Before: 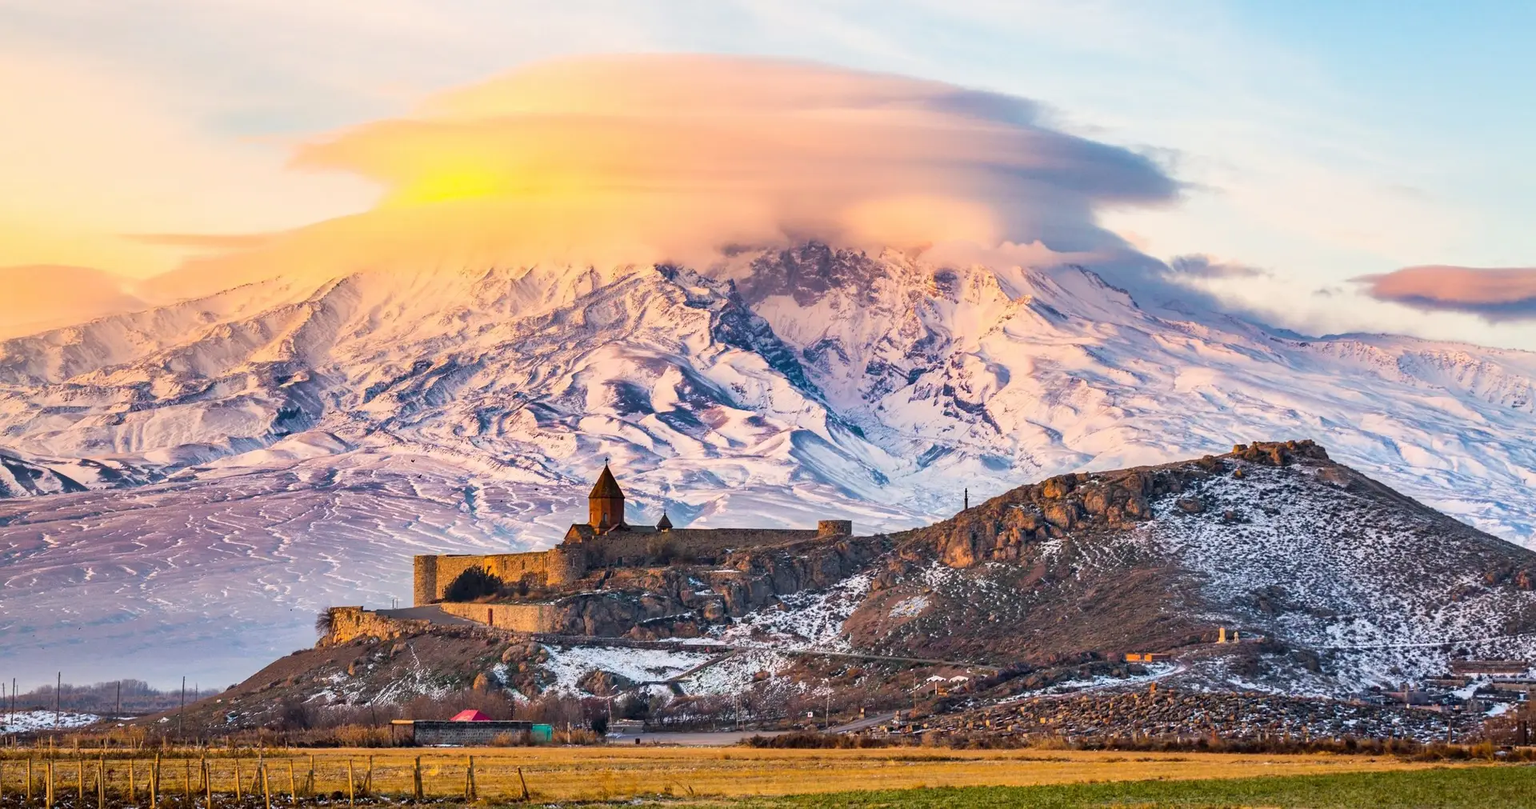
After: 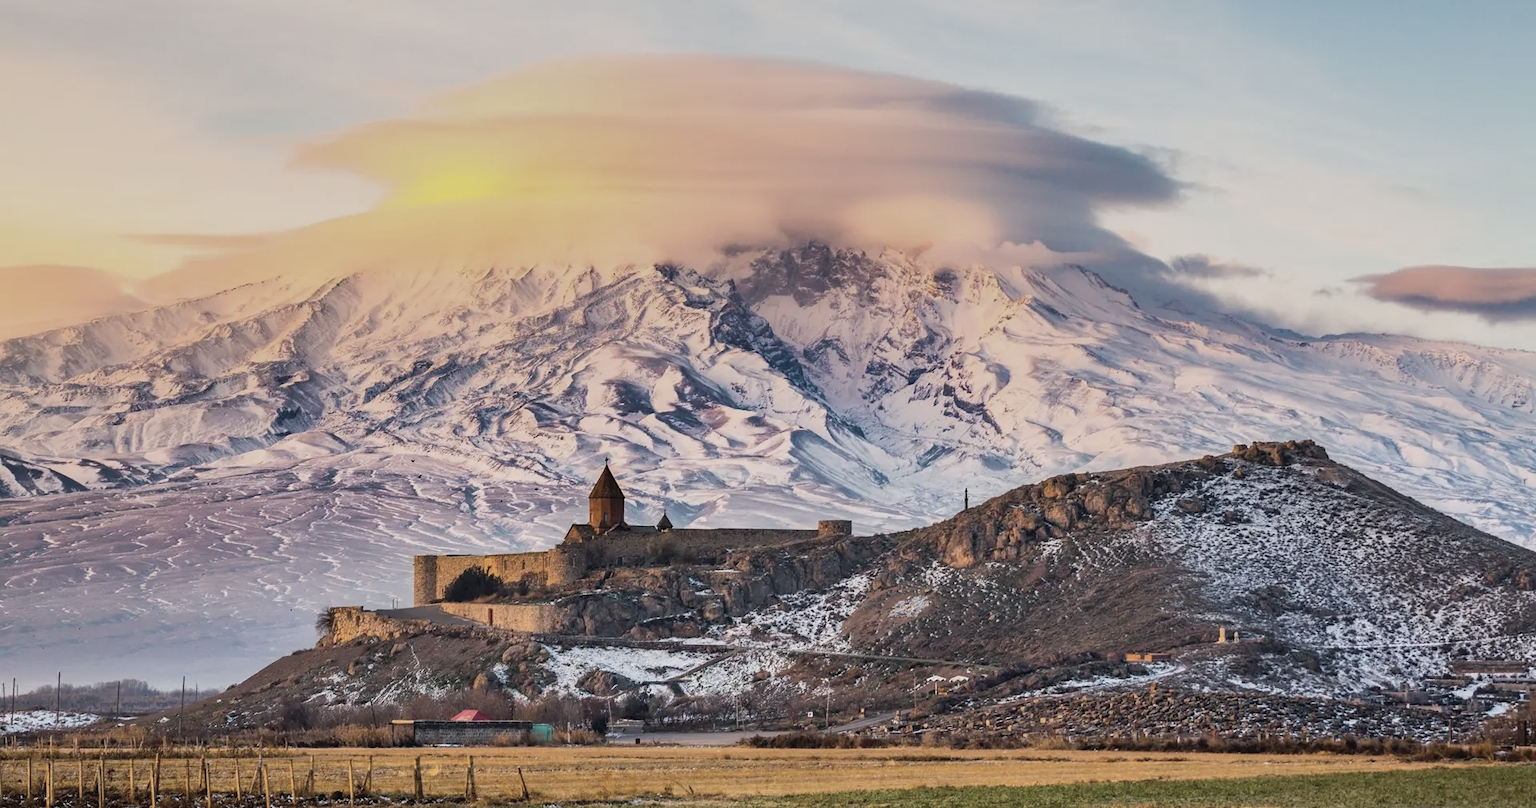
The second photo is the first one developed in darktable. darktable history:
graduated density: on, module defaults
contrast brightness saturation: contrast -0.05, saturation -0.41
